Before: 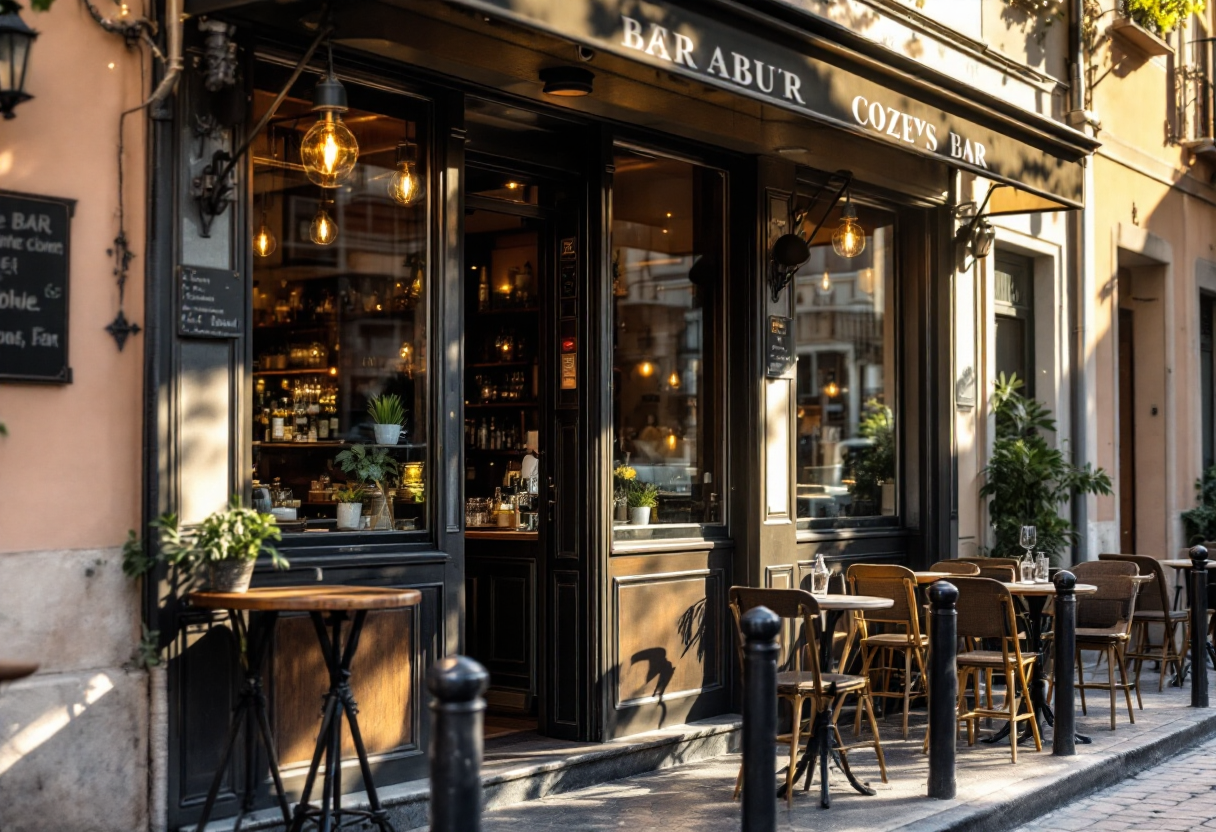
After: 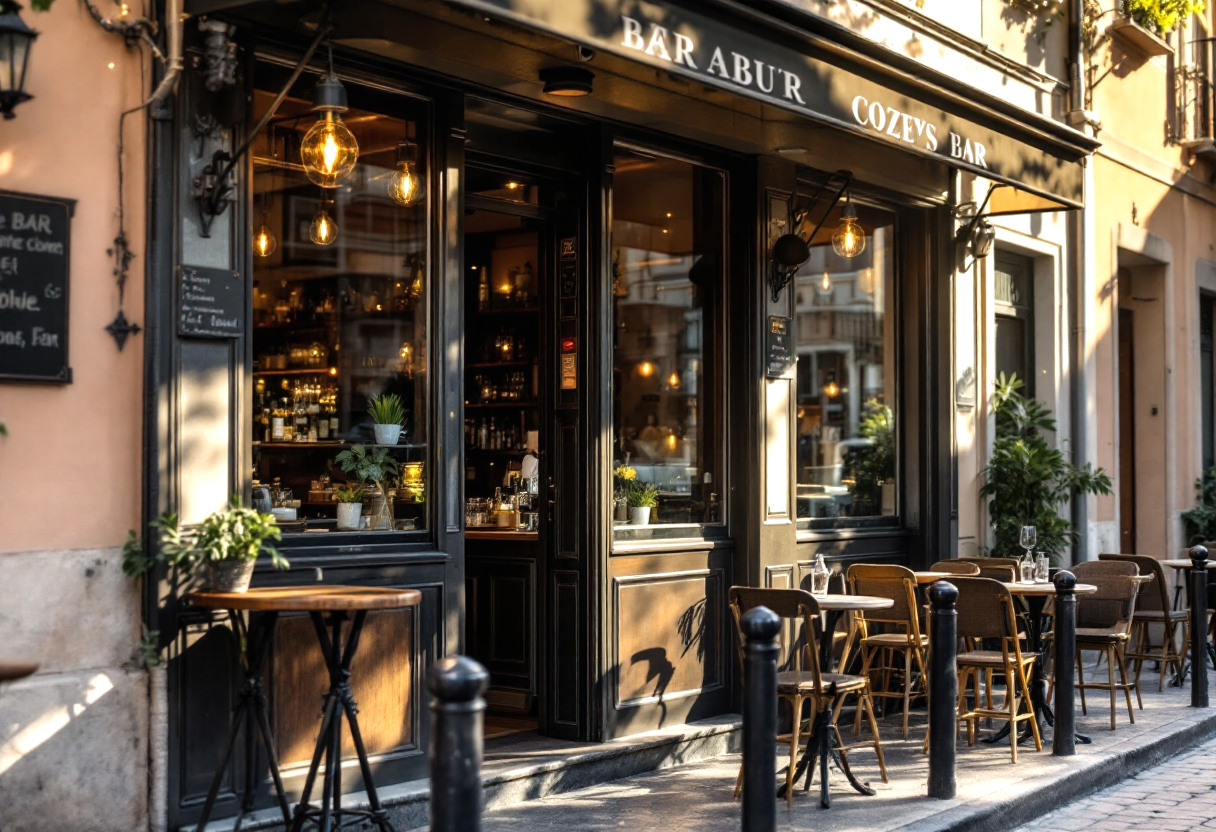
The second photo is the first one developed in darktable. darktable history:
exposure: black level correction 0, exposure 0.2 EV, compensate exposure bias true, compensate highlight preservation false
